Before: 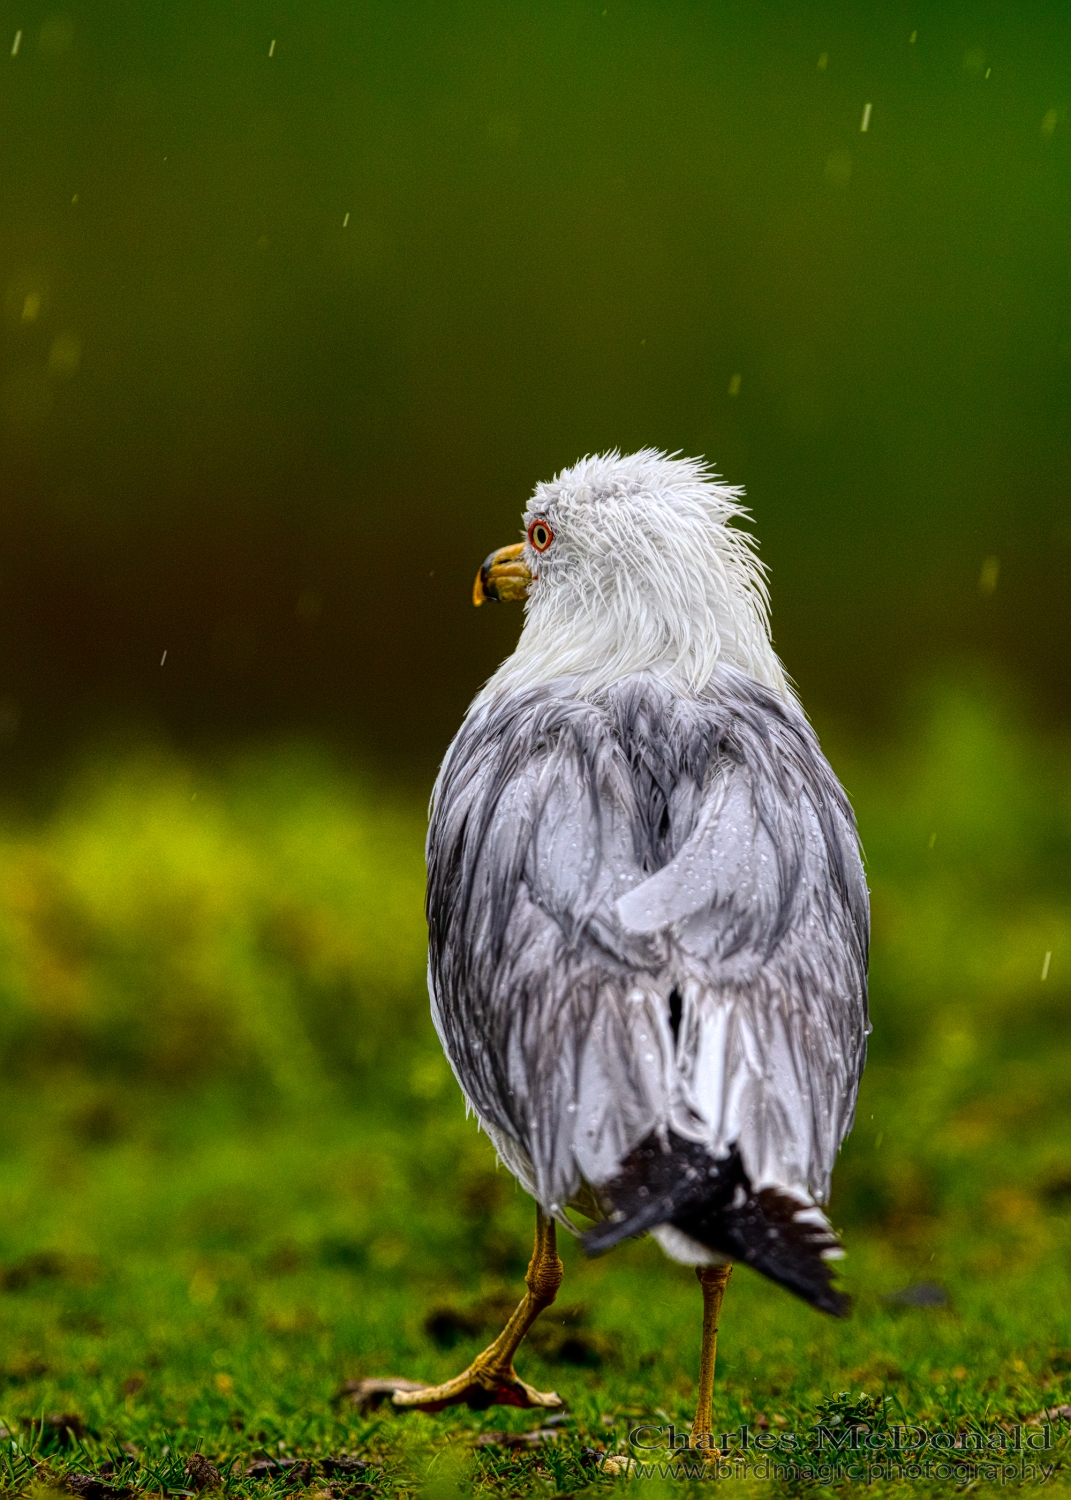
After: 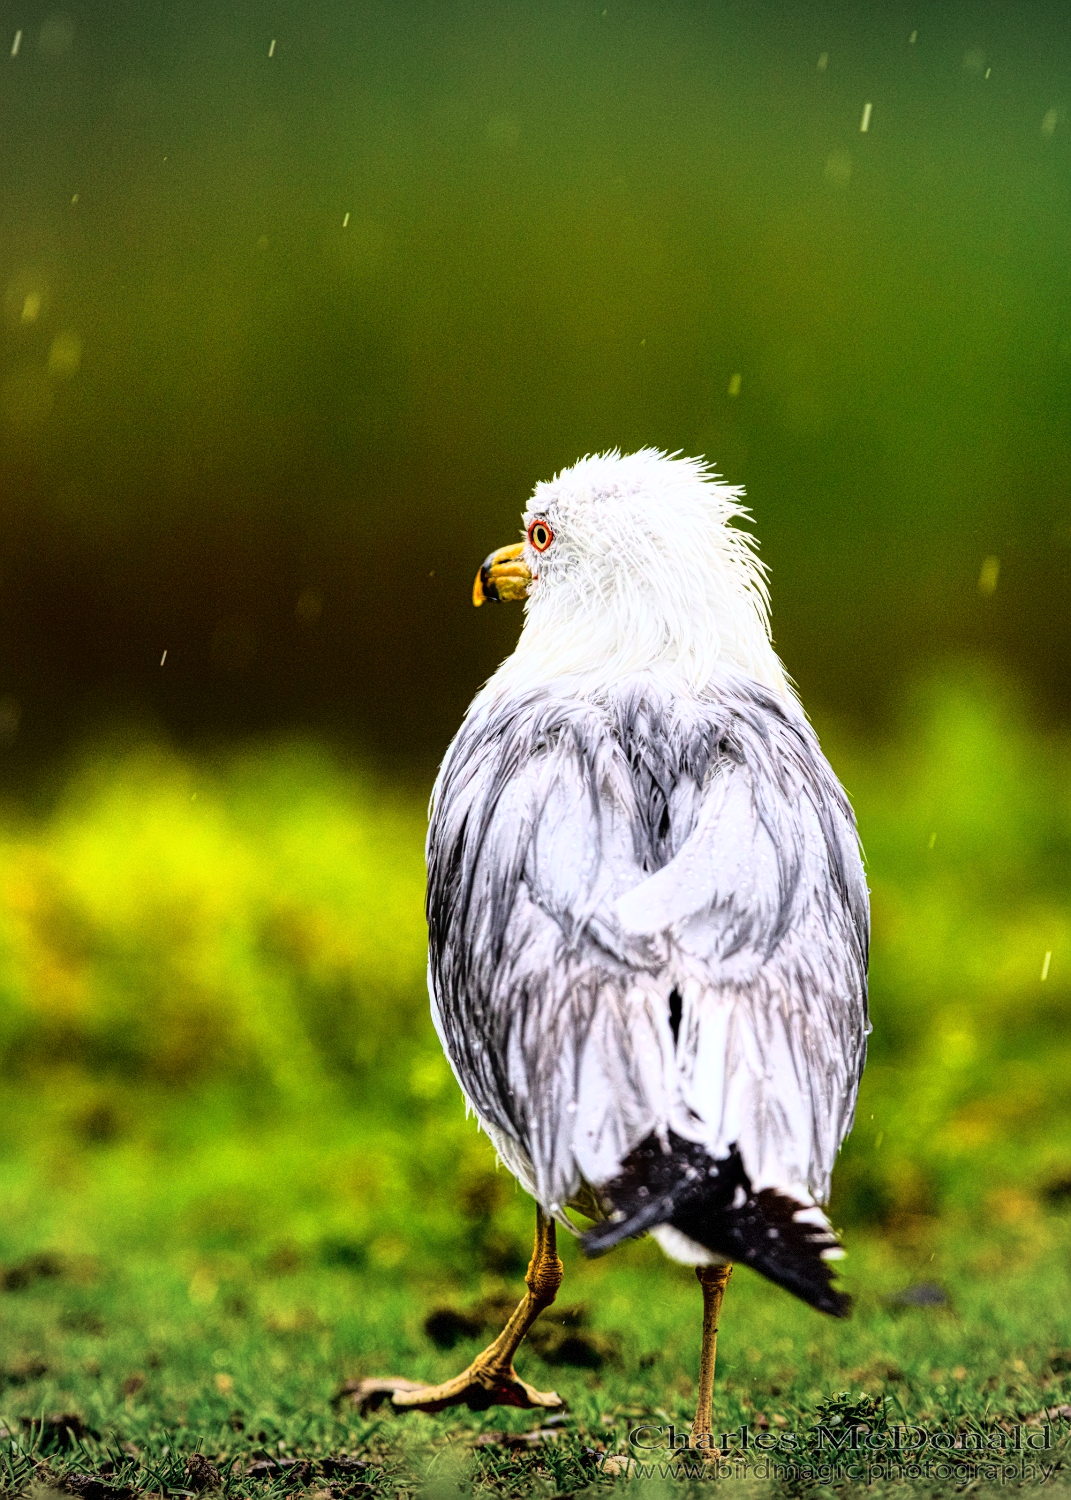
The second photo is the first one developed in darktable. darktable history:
vignetting: fall-off start 97.42%, fall-off radius 99.01%, brightness -0.47, width/height ratio 1.375, dithering 8-bit output
base curve: curves: ch0 [(0, 0) (0.012, 0.01) (0.073, 0.168) (0.31, 0.711) (0.645, 0.957) (1, 1)]
